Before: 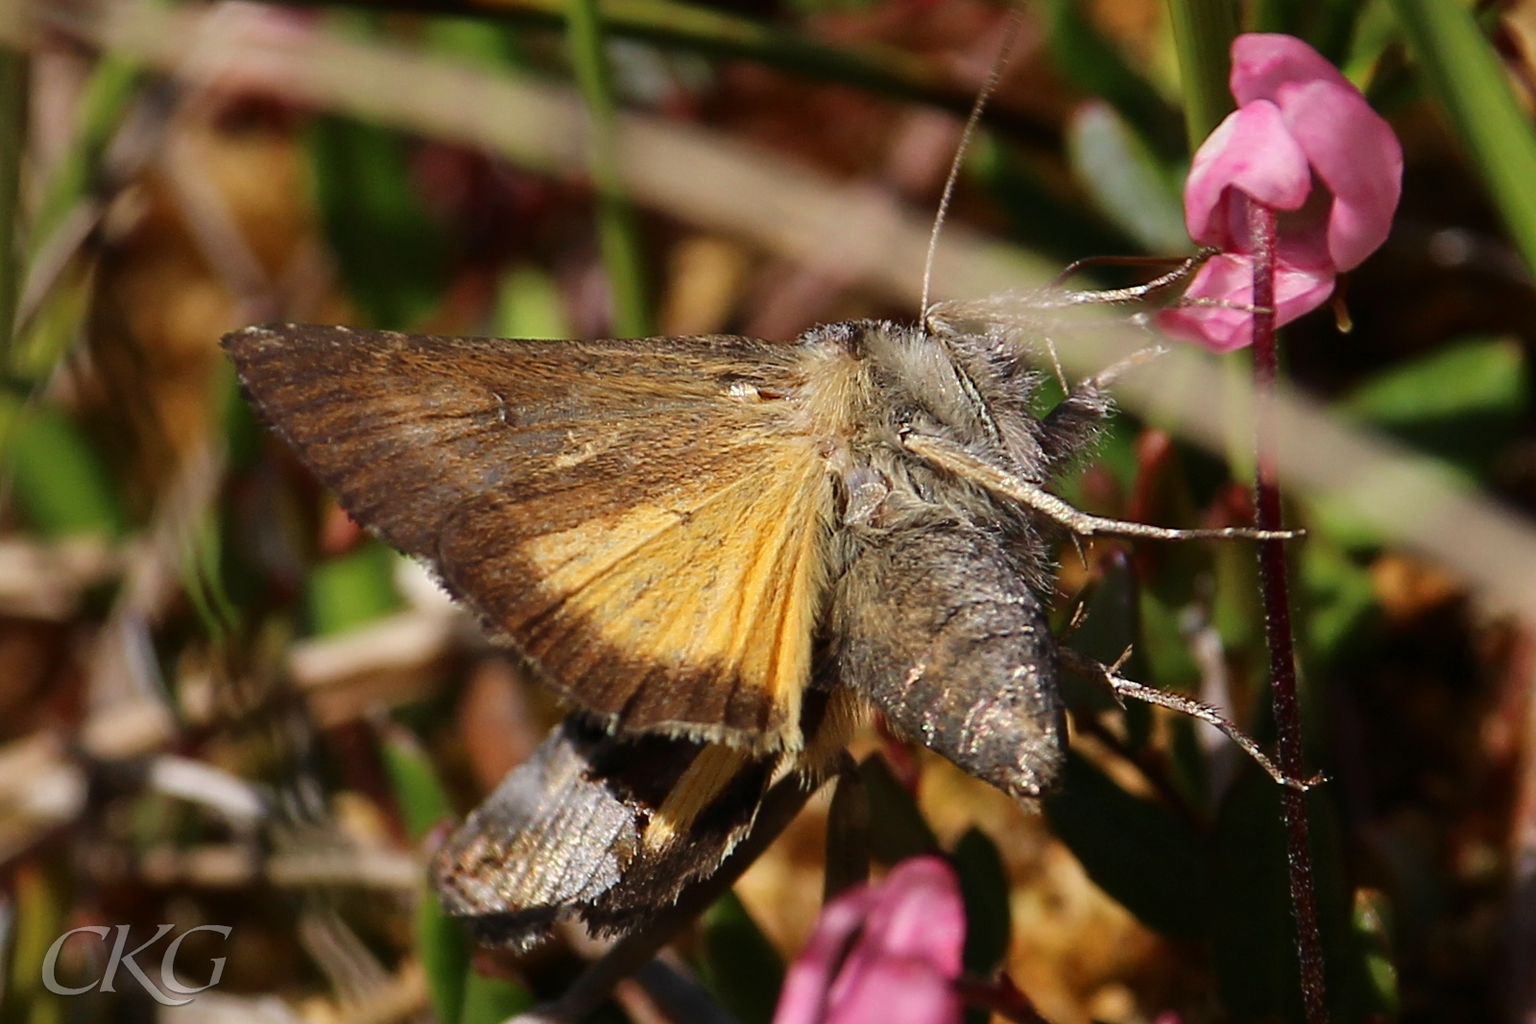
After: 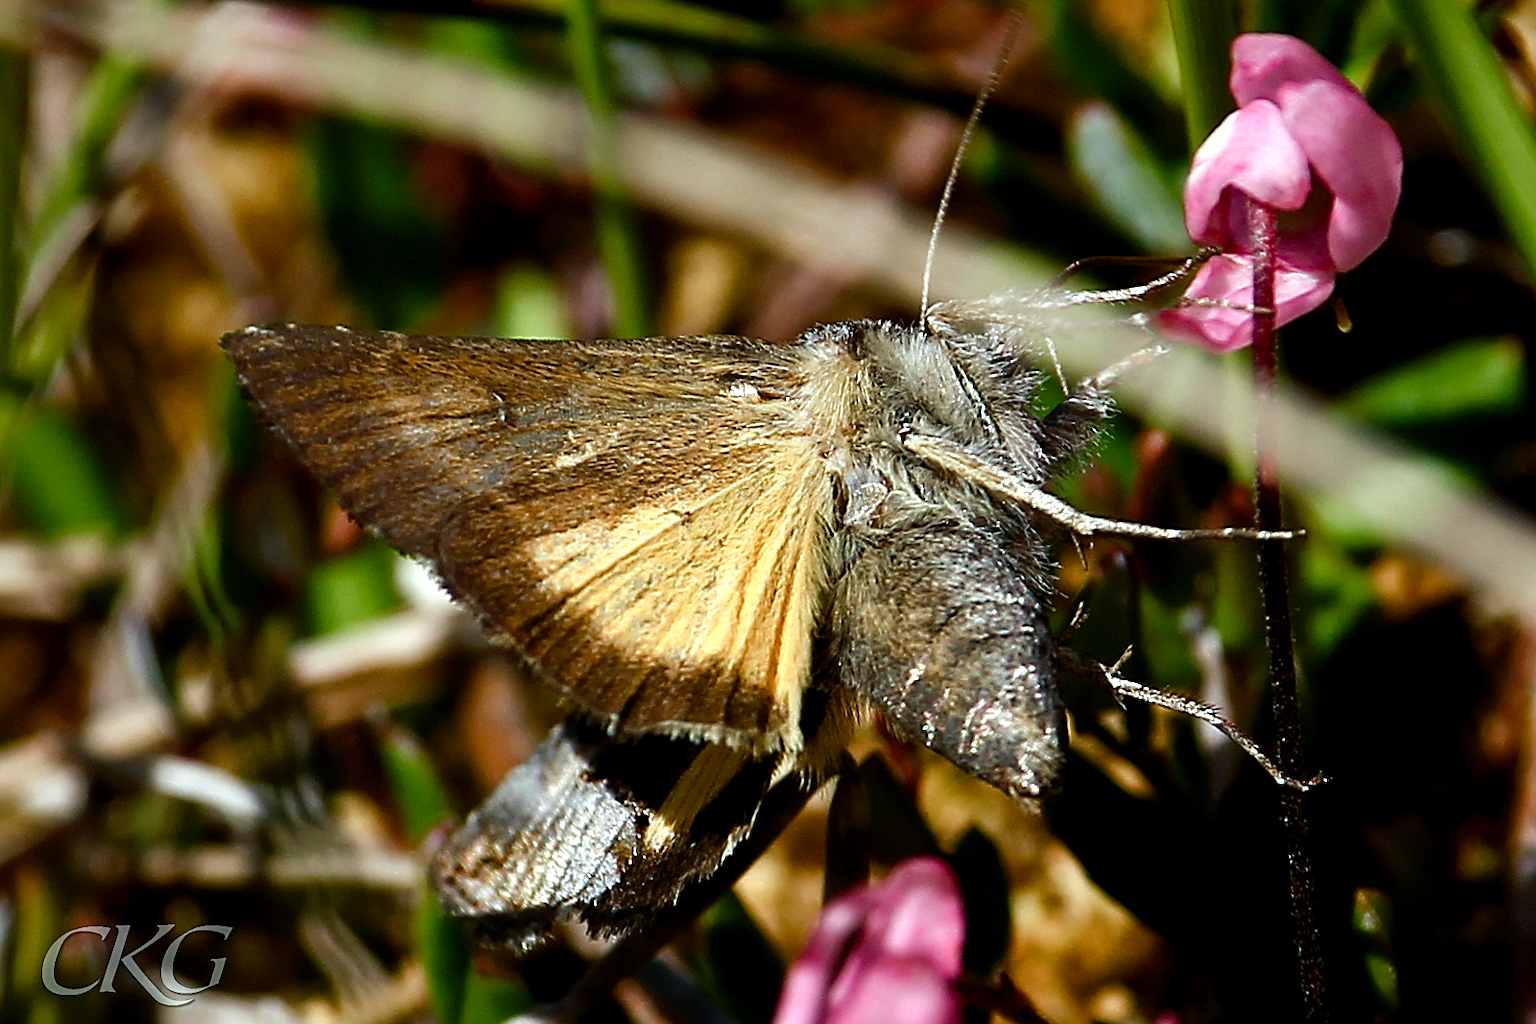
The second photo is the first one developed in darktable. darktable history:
sharpen: on, module defaults
color balance rgb: shadows lift › chroma 2.79%, shadows lift › hue 190.66°, power › hue 171.85°, highlights gain › chroma 2.16%, highlights gain › hue 75.26°, global offset › luminance -0.51%, perceptual saturation grading › highlights -33.8%, perceptual saturation grading › mid-tones 14.98%, perceptual saturation grading › shadows 48.43%, perceptual brilliance grading › highlights 15.68%, perceptual brilliance grading › mid-tones 6.62%, perceptual brilliance grading › shadows -14.98%, global vibrance 11.32%, contrast 5.05%
color correction: highlights a* -10.04, highlights b* -10.37
